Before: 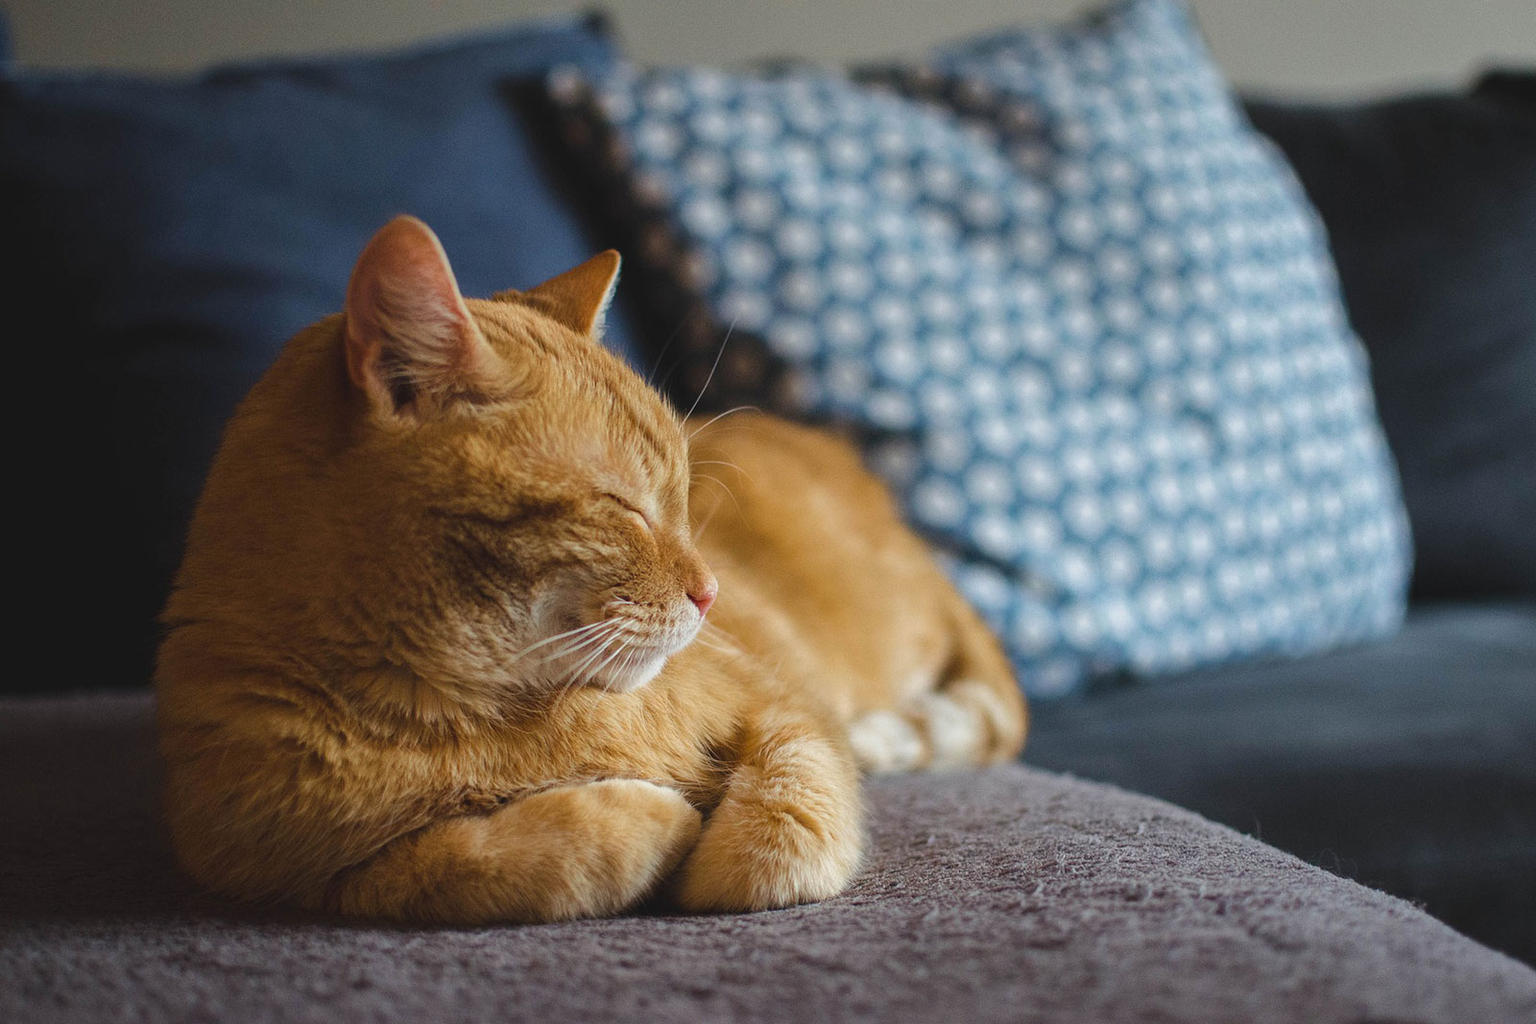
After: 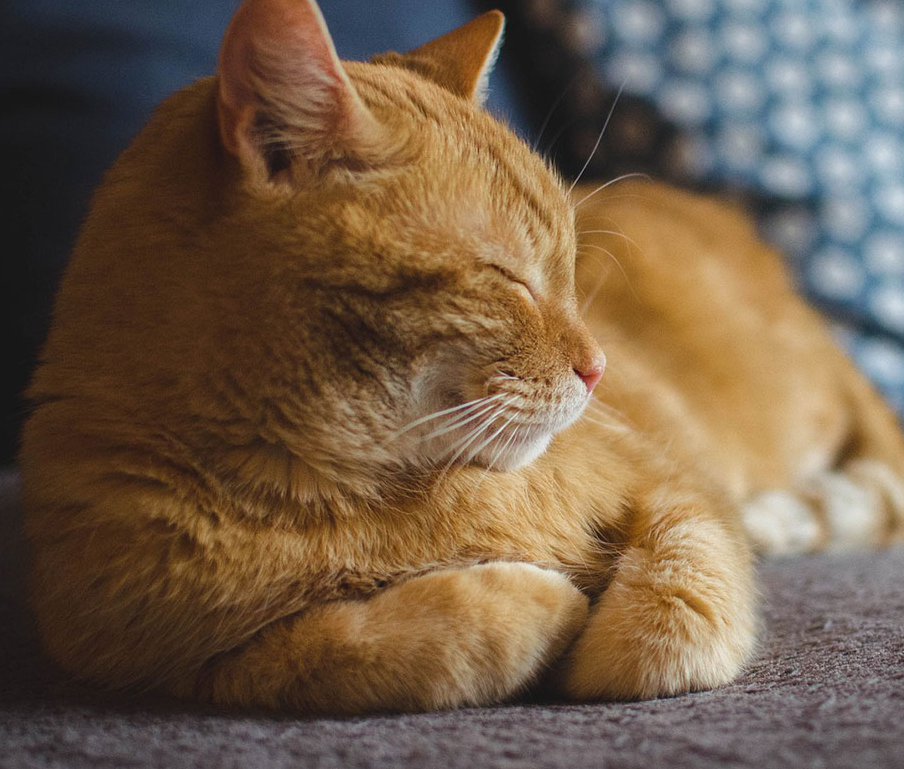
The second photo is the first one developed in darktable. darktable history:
crop: left 8.934%, top 23.511%, right 34.512%, bottom 4.325%
